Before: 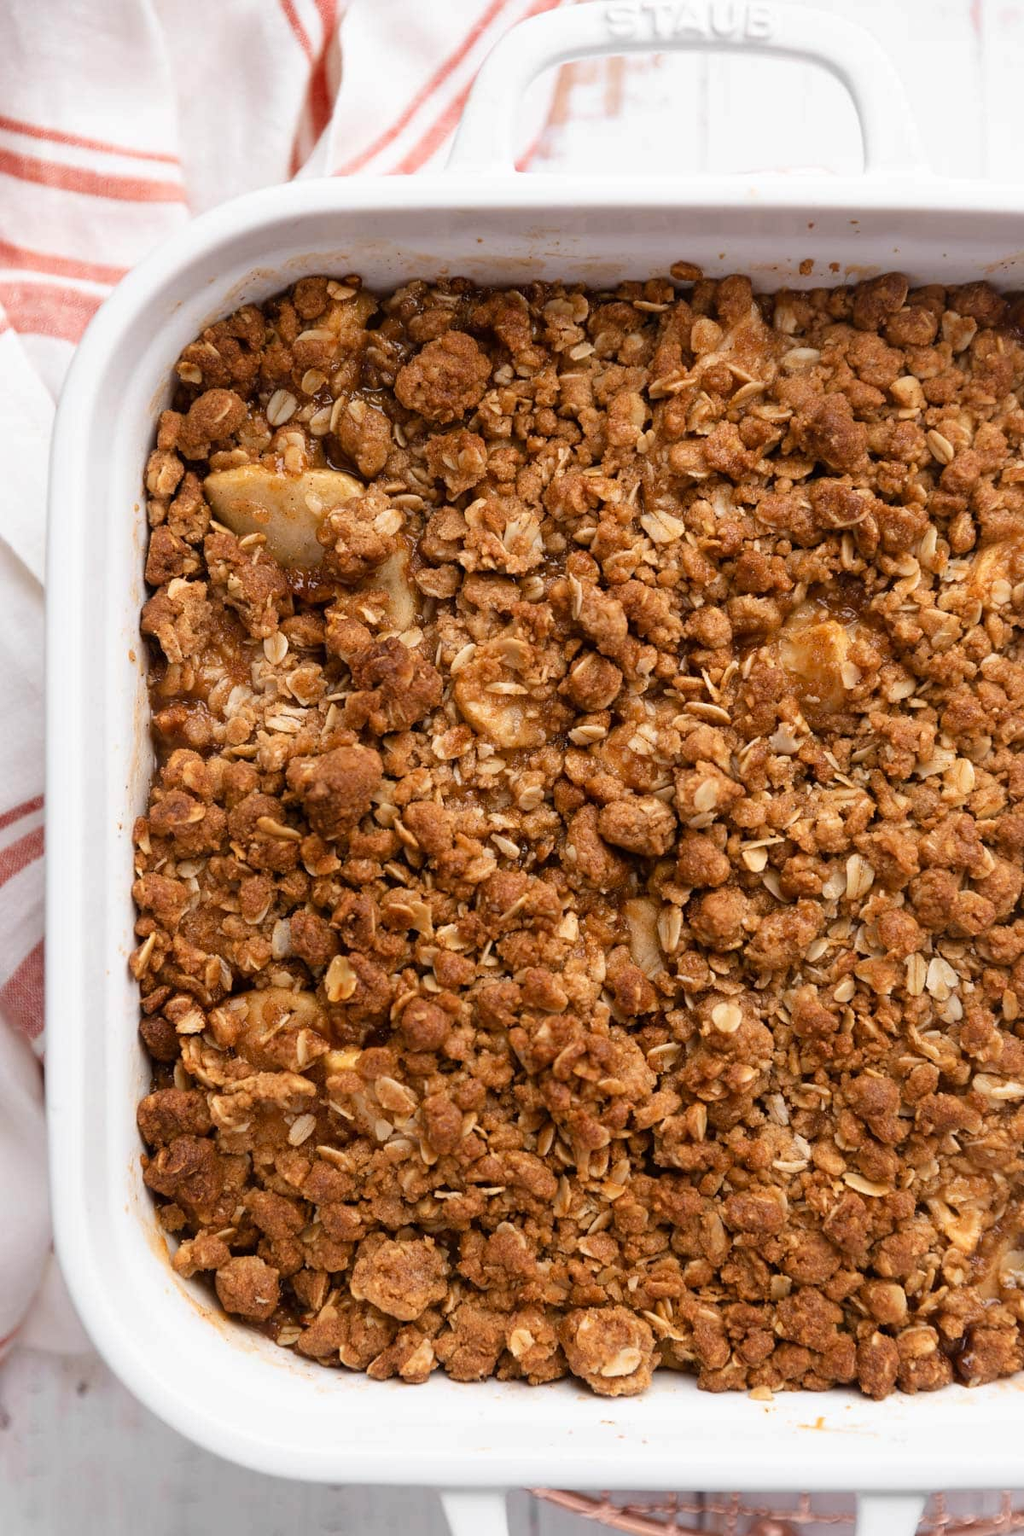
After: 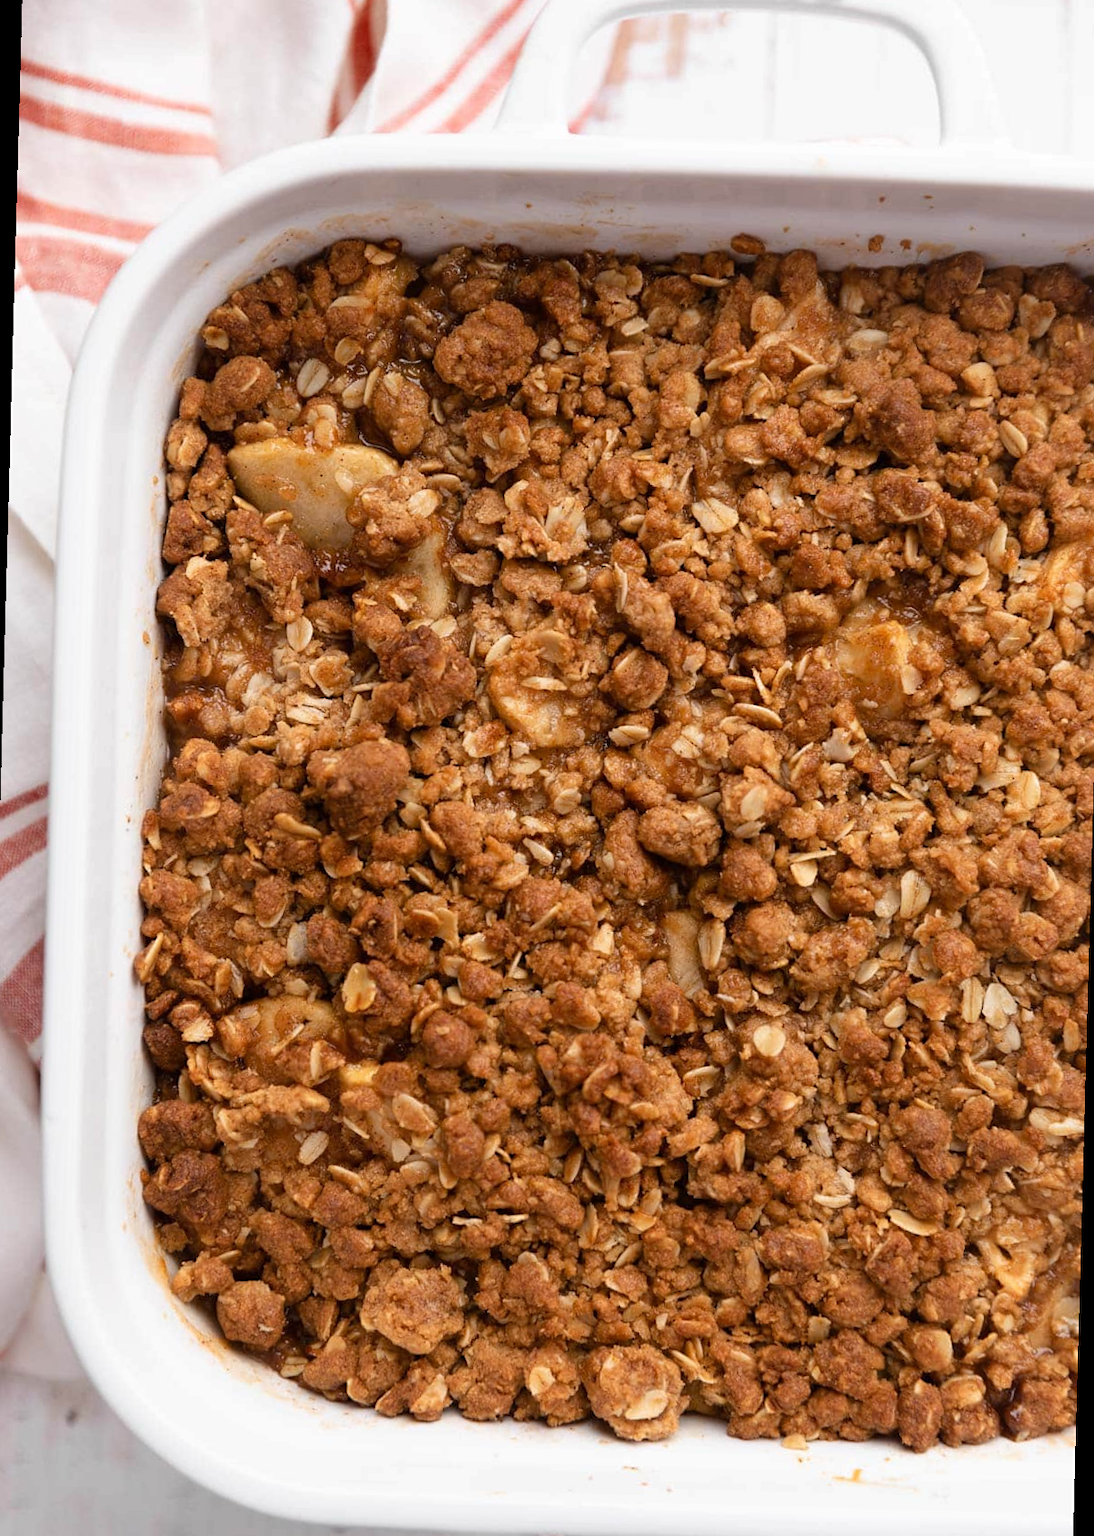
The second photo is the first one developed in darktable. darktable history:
rotate and perspective: rotation 1.57°, crop left 0.018, crop right 0.982, crop top 0.039, crop bottom 0.961
sharpen: radius 5.325, amount 0.312, threshold 26.433
